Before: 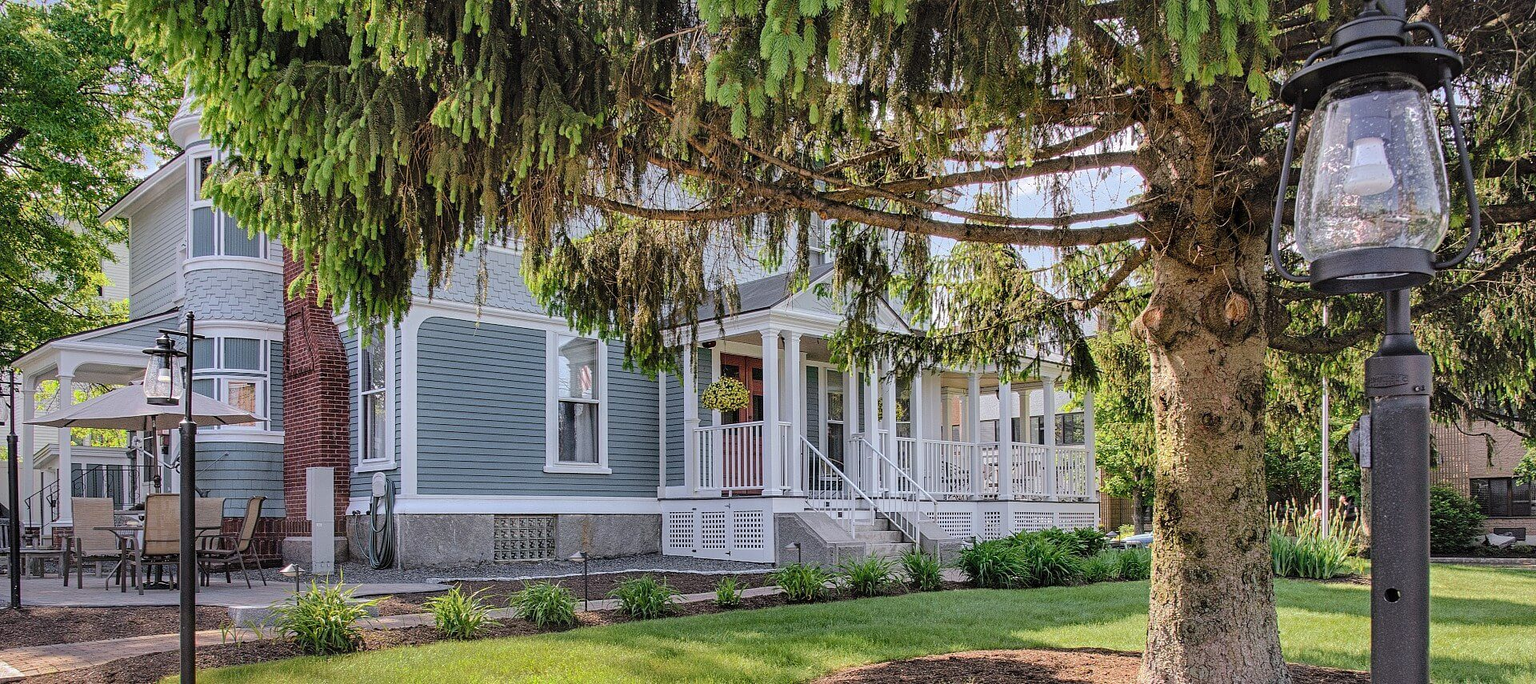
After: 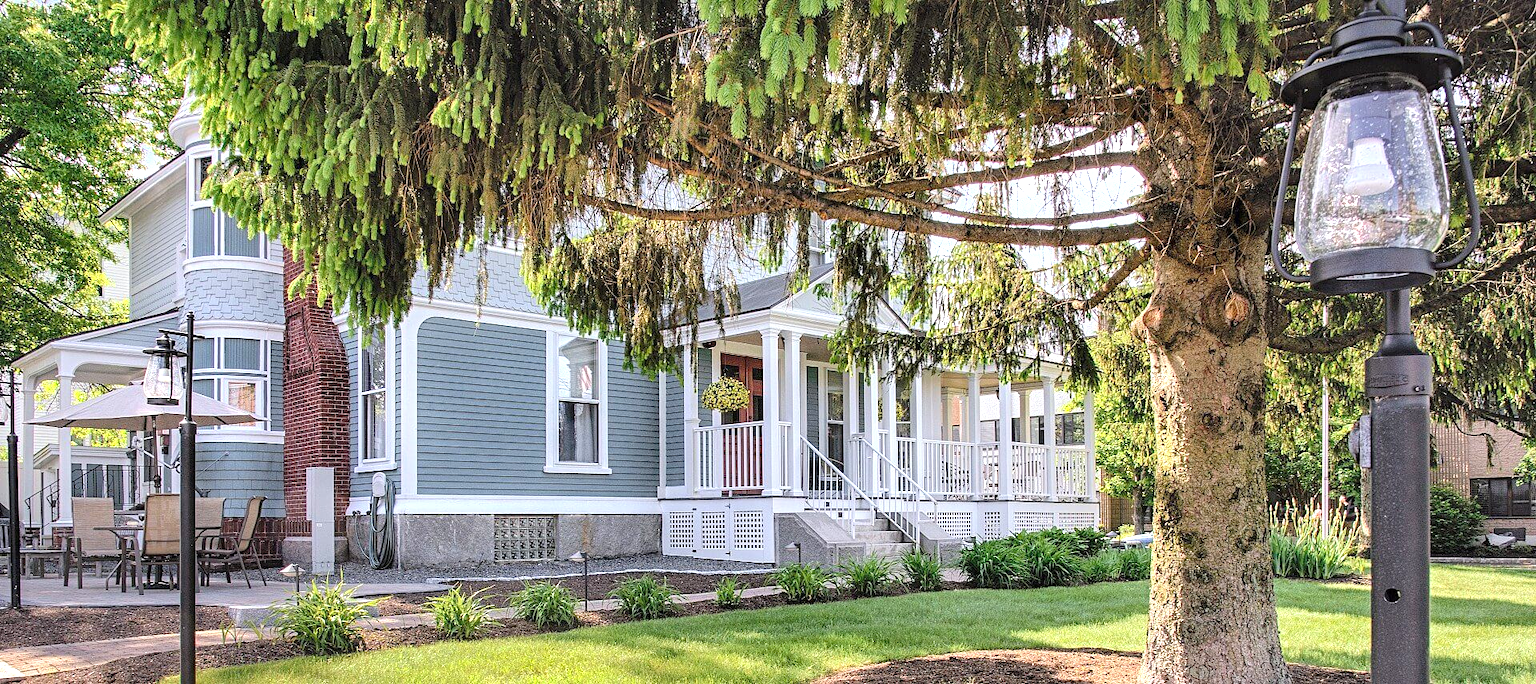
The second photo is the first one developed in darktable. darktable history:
exposure: exposure 0.771 EV, compensate exposure bias true, compensate highlight preservation false
